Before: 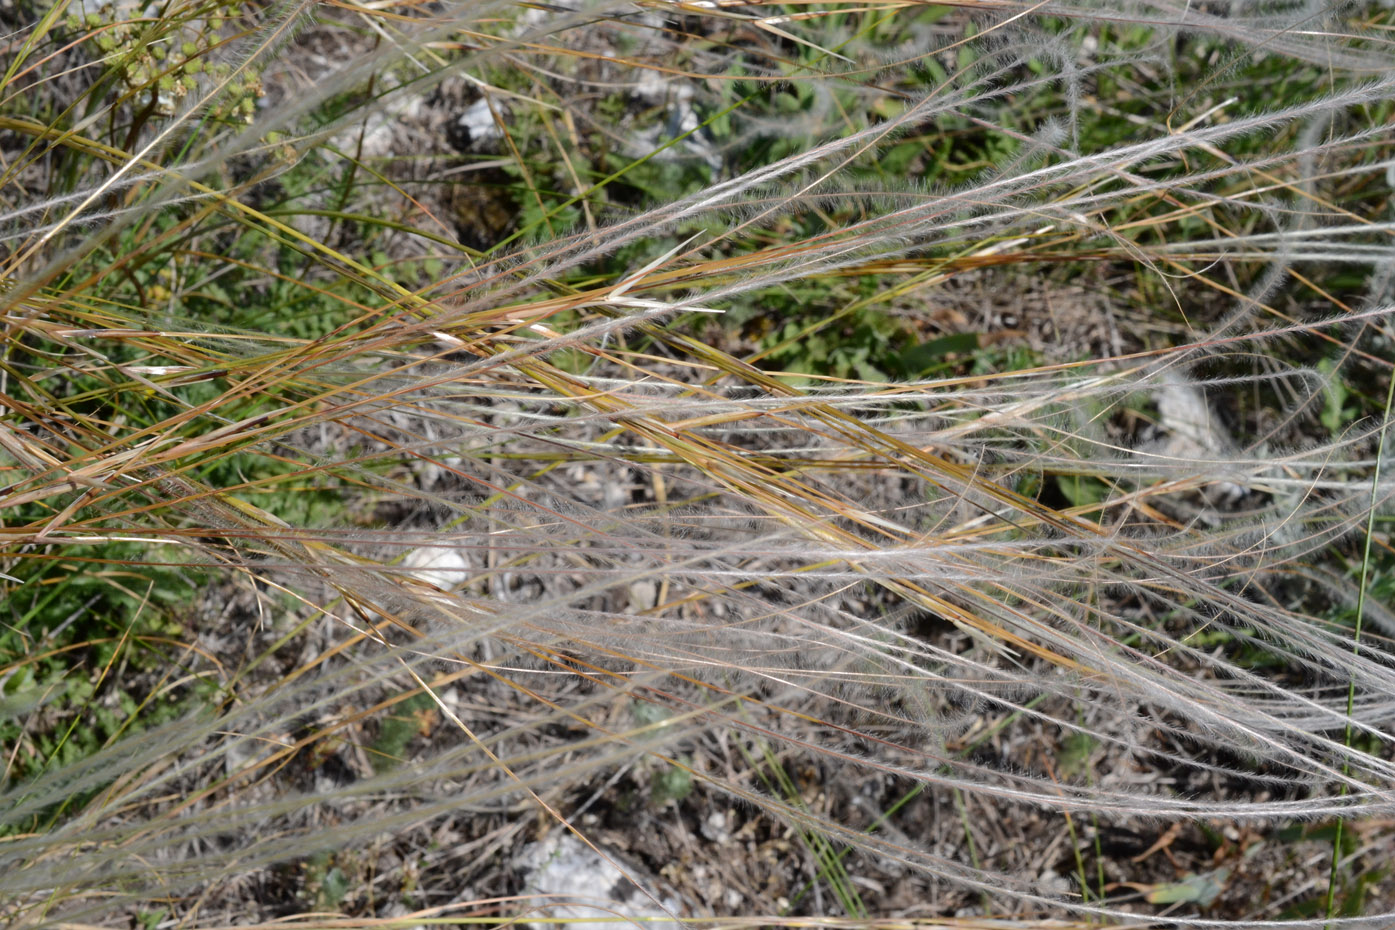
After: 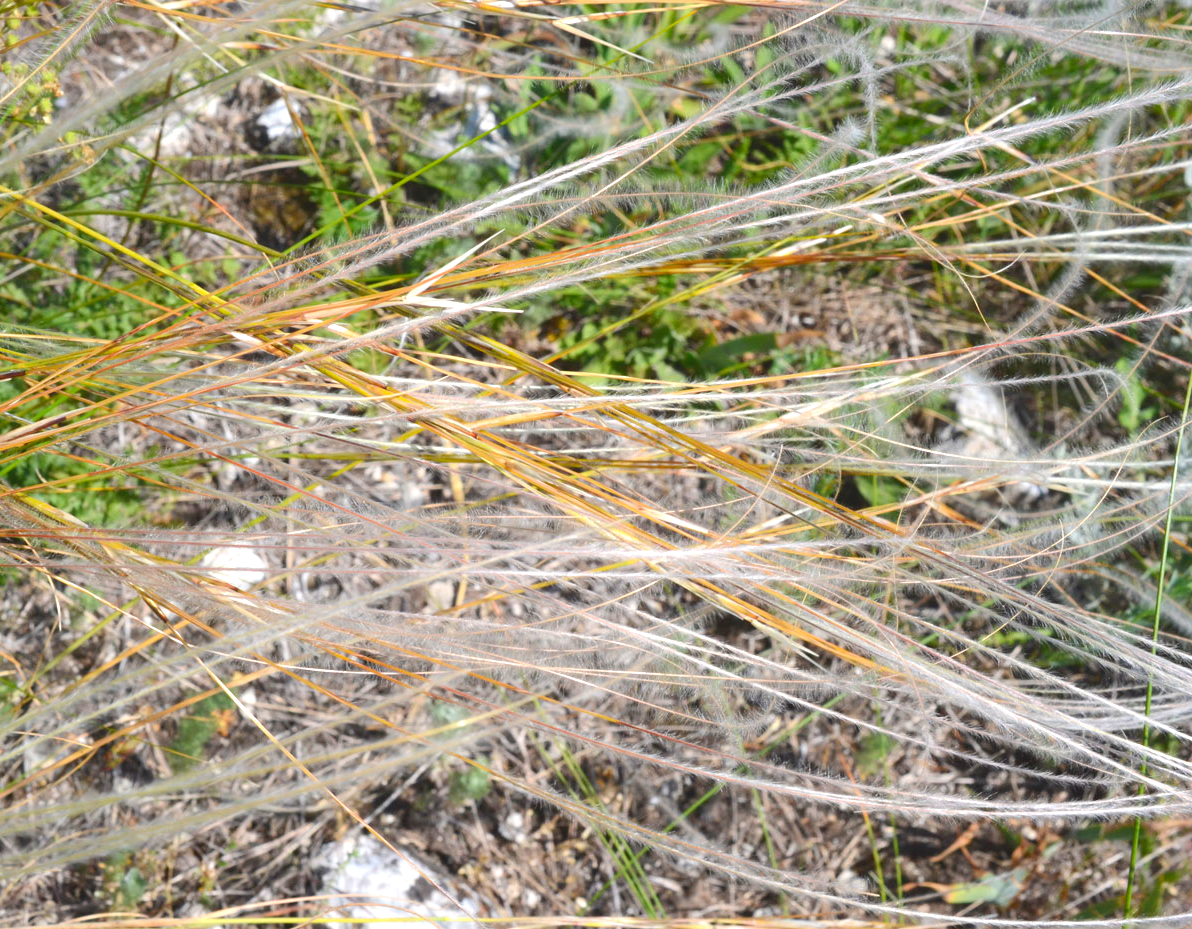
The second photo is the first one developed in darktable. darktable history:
contrast brightness saturation: contrast -0.179, saturation 0.189
exposure: black level correction 0, exposure 1.097 EV, compensate exposure bias true, compensate highlight preservation false
crop and rotate: left 14.547%
